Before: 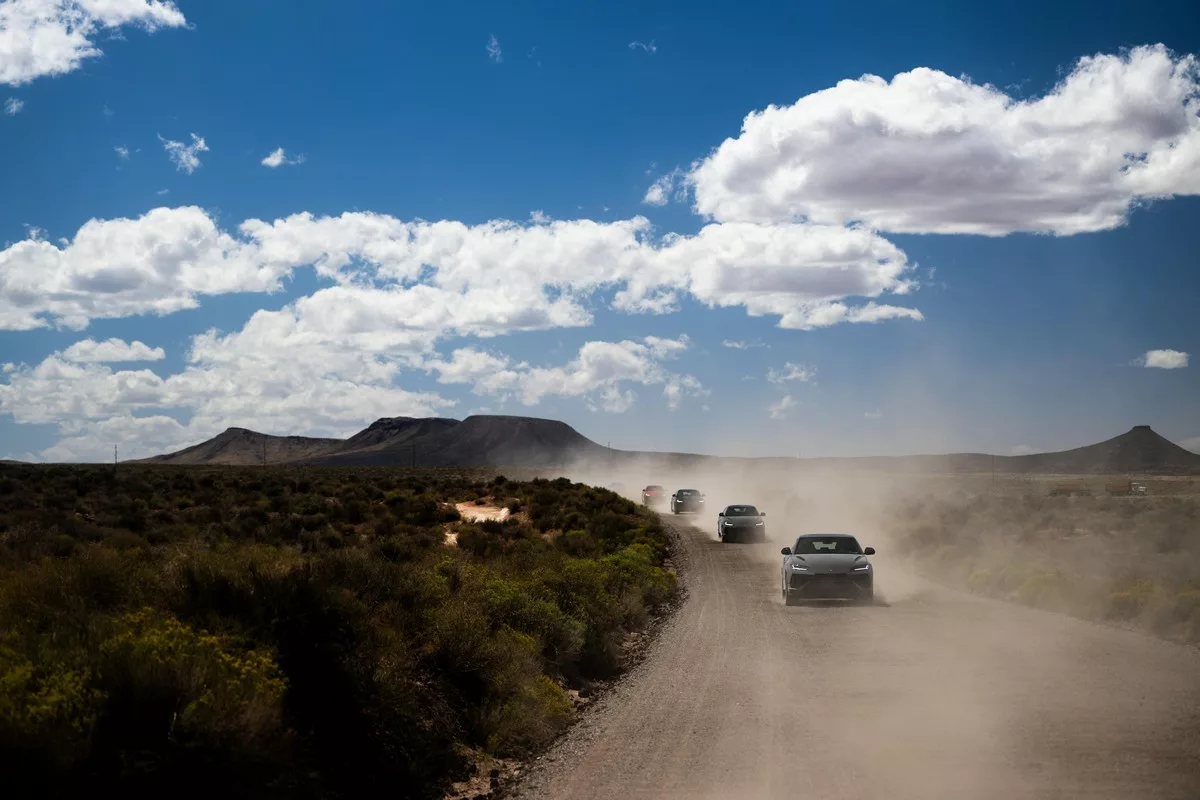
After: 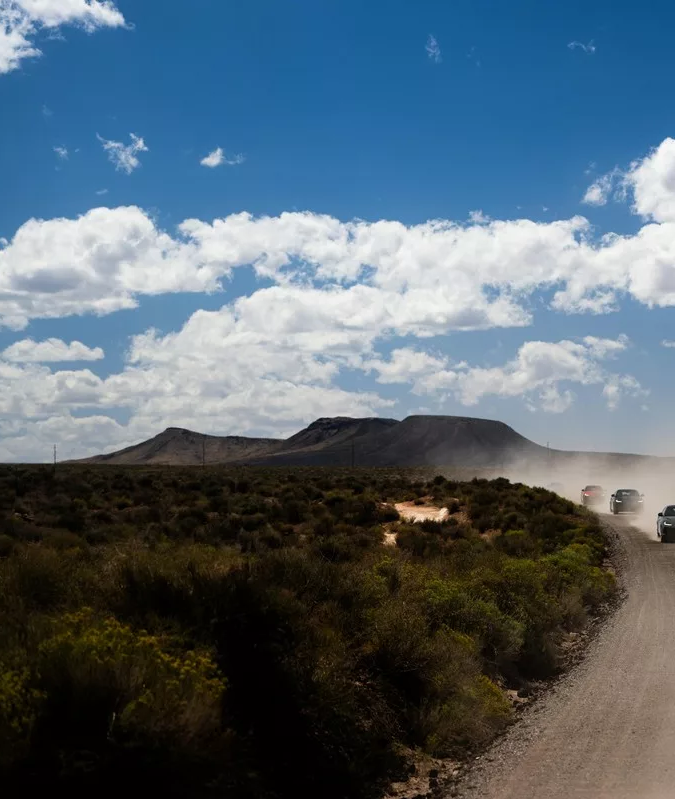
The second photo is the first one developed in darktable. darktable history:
contrast equalizer: y [[0.5, 0.5, 0.478, 0.5, 0.5, 0.5], [0.5 ×6], [0.5 ×6], [0 ×6], [0 ×6]]
crop: left 5.114%, right 38.589%
